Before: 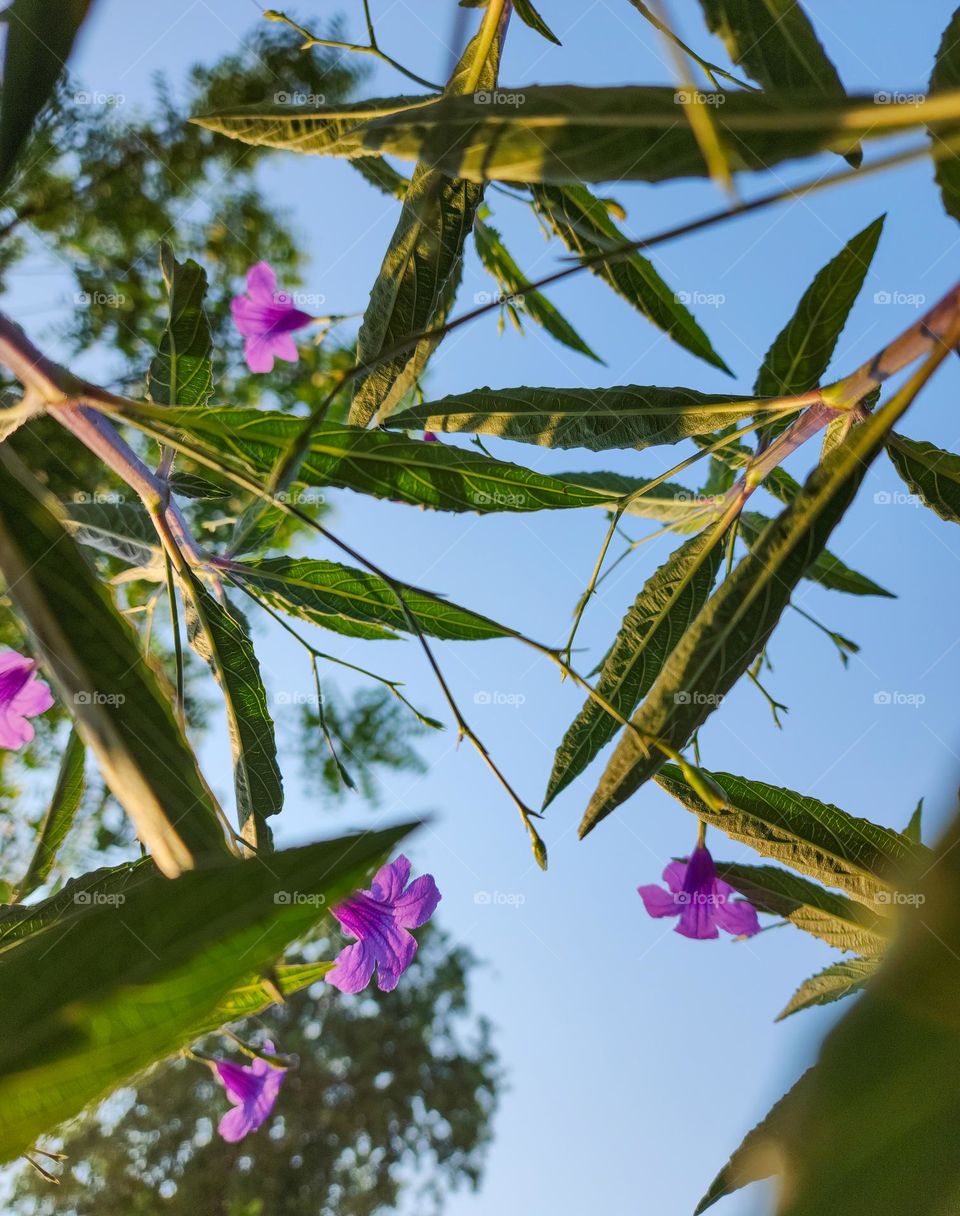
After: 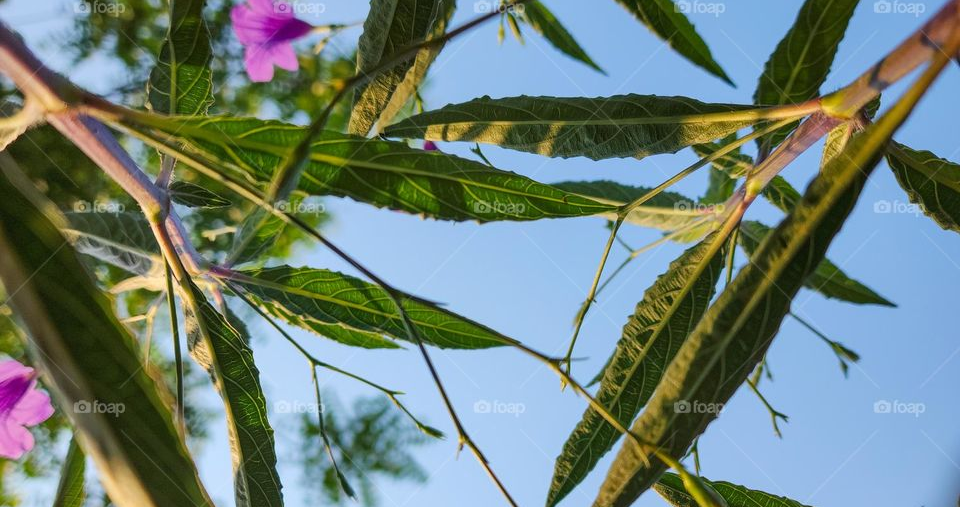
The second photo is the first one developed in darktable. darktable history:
crop and rotate: top 23.963%, bottom 34.269%
